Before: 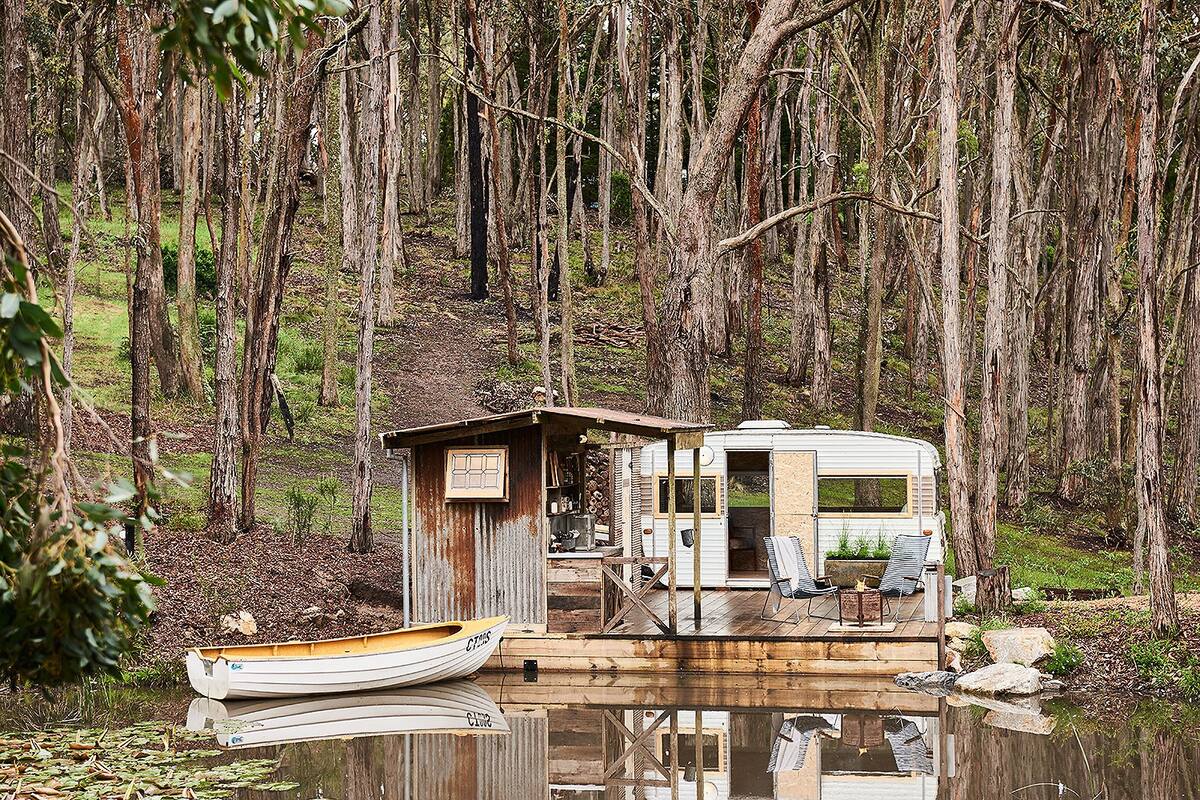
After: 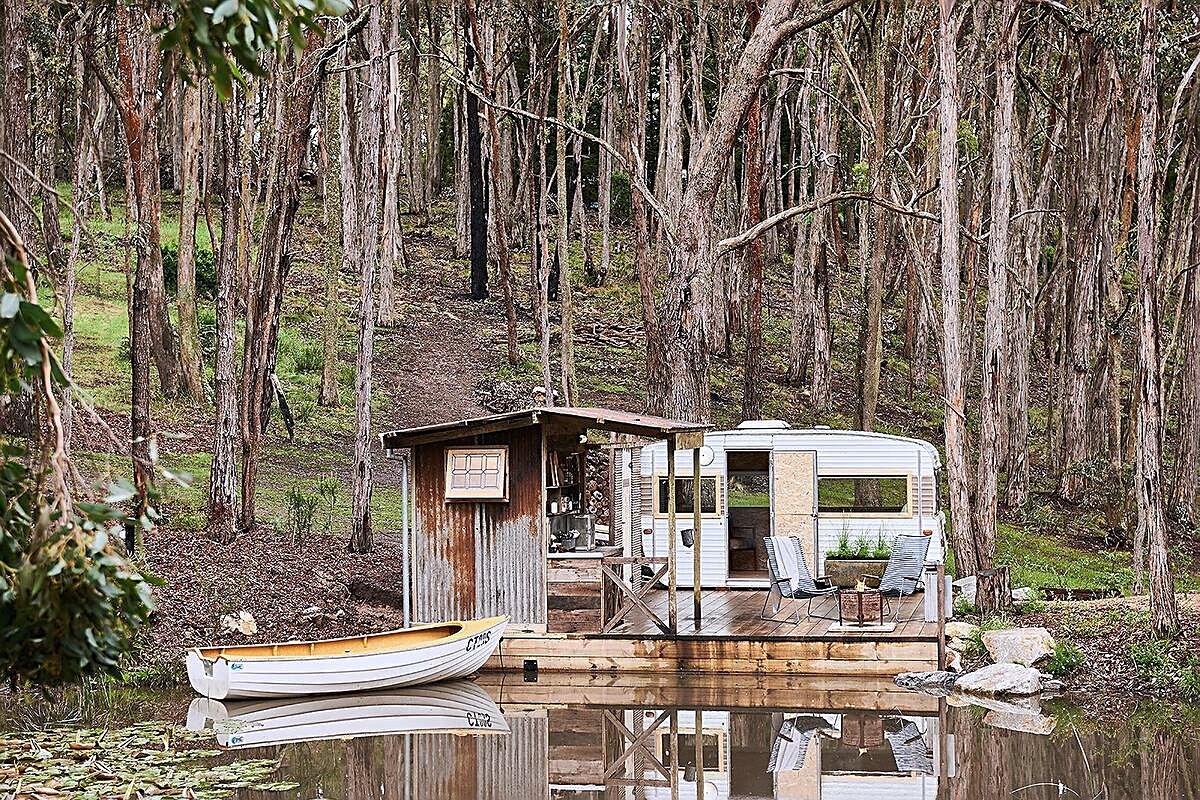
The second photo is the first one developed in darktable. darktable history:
sharpen: on, module defaults
color calibration: illuminant as shot in camera, x 0.358, y 0.373, temperature 4628.91 K
shadows and highlights: shadows 25.22, highlights -24.87
